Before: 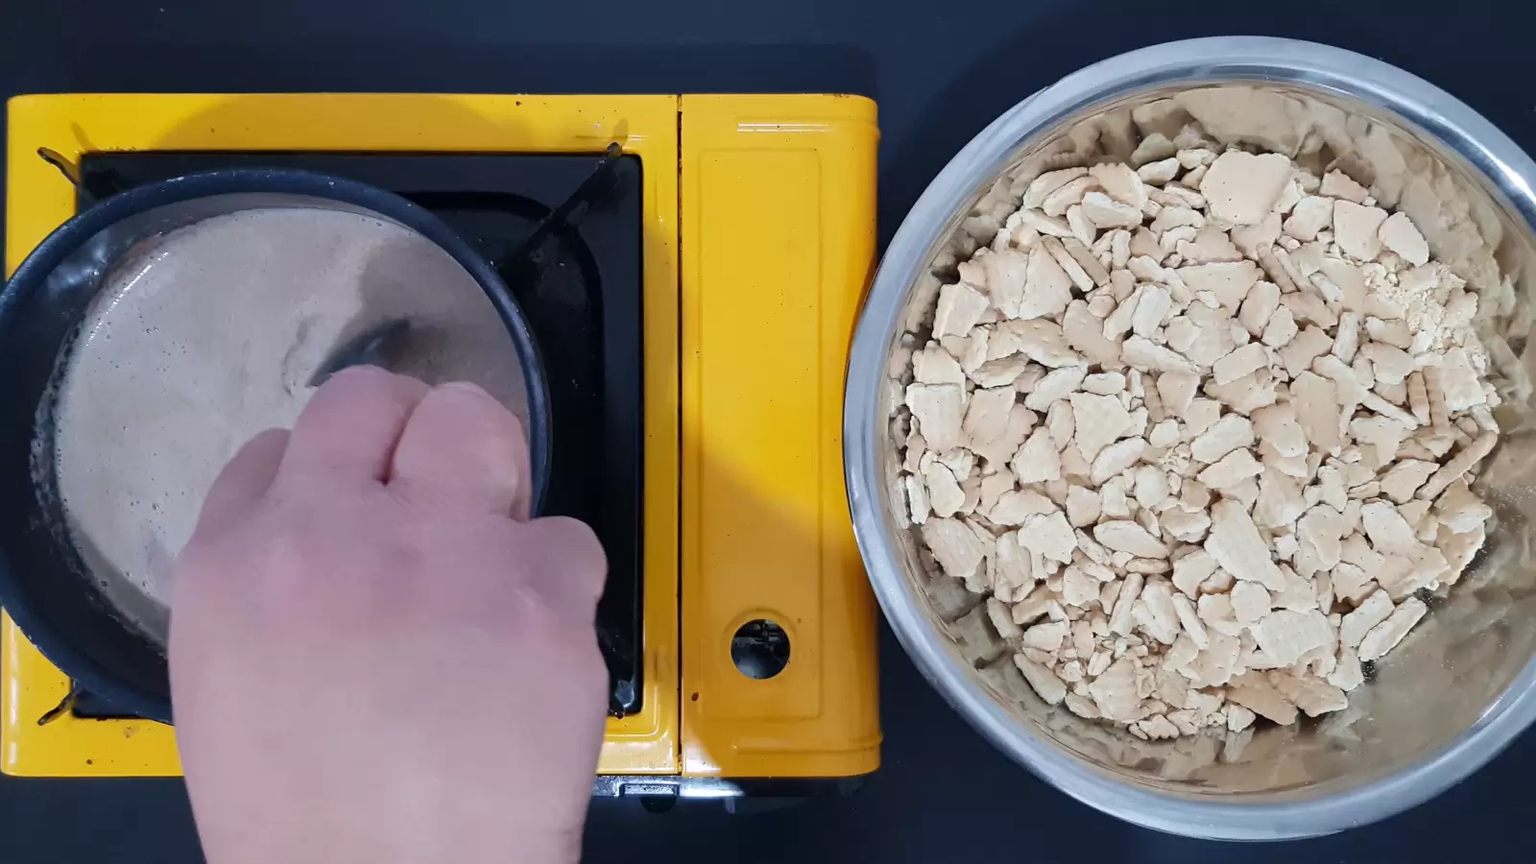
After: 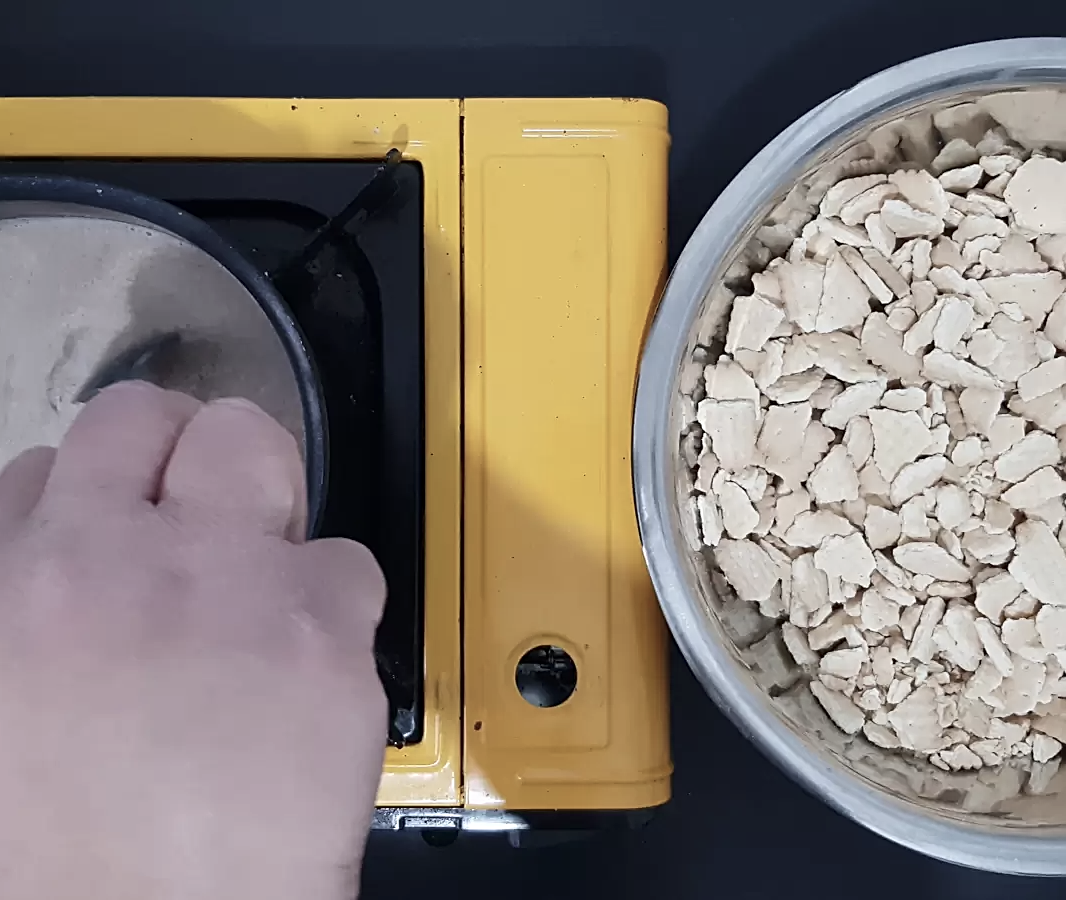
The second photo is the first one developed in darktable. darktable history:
sharpen: on, module defaults
contrast brightness saturation: contrast 0.1, saturation -0.36
crop: left 15.419%, right 17.914%
